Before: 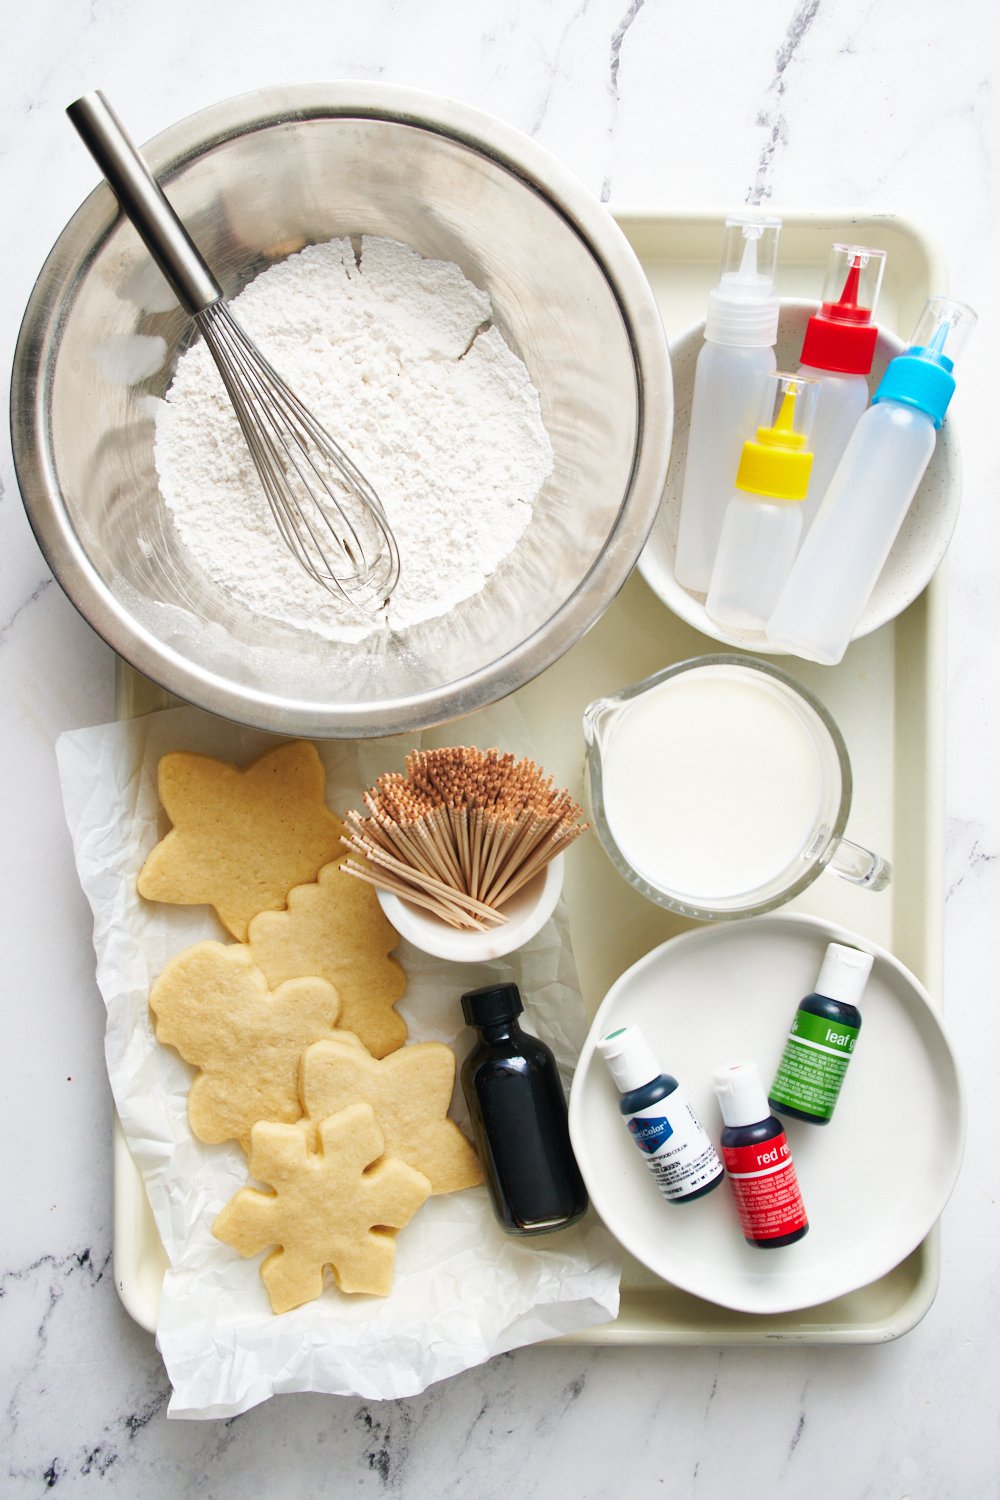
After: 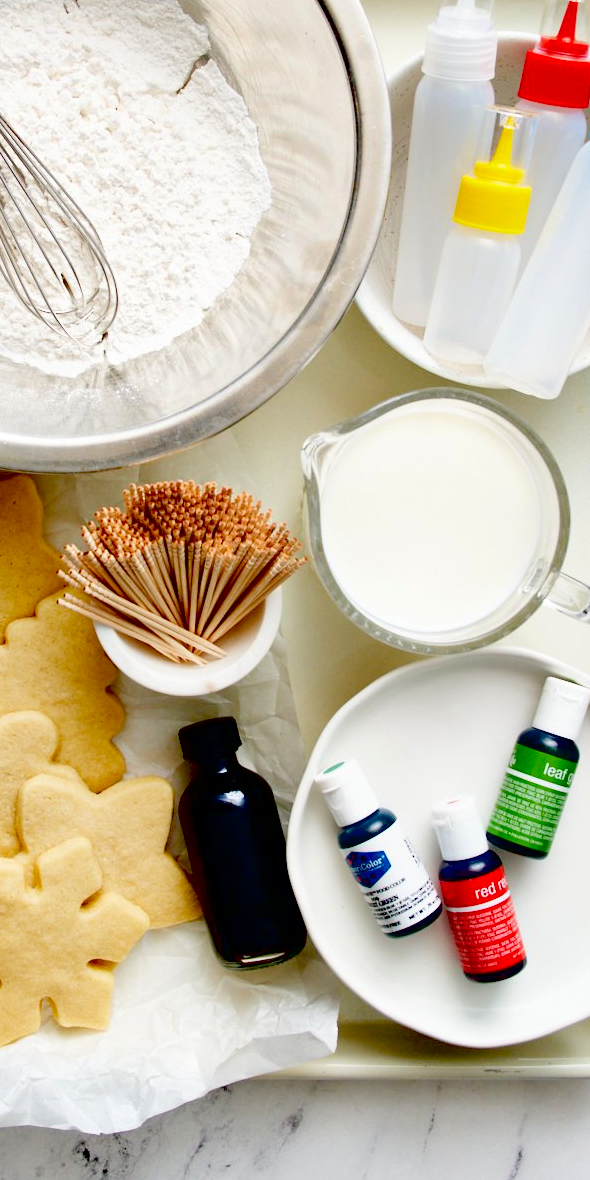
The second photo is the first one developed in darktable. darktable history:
contrast brightness saturation: contrast 0.05, brightness 0.06, saturation 0.01
crop and rotate: left 28.256%, top 17.734%, right 12.656%, bottom 3.573%
exposure: black level correction 0.056, compensate highlight preservation false
